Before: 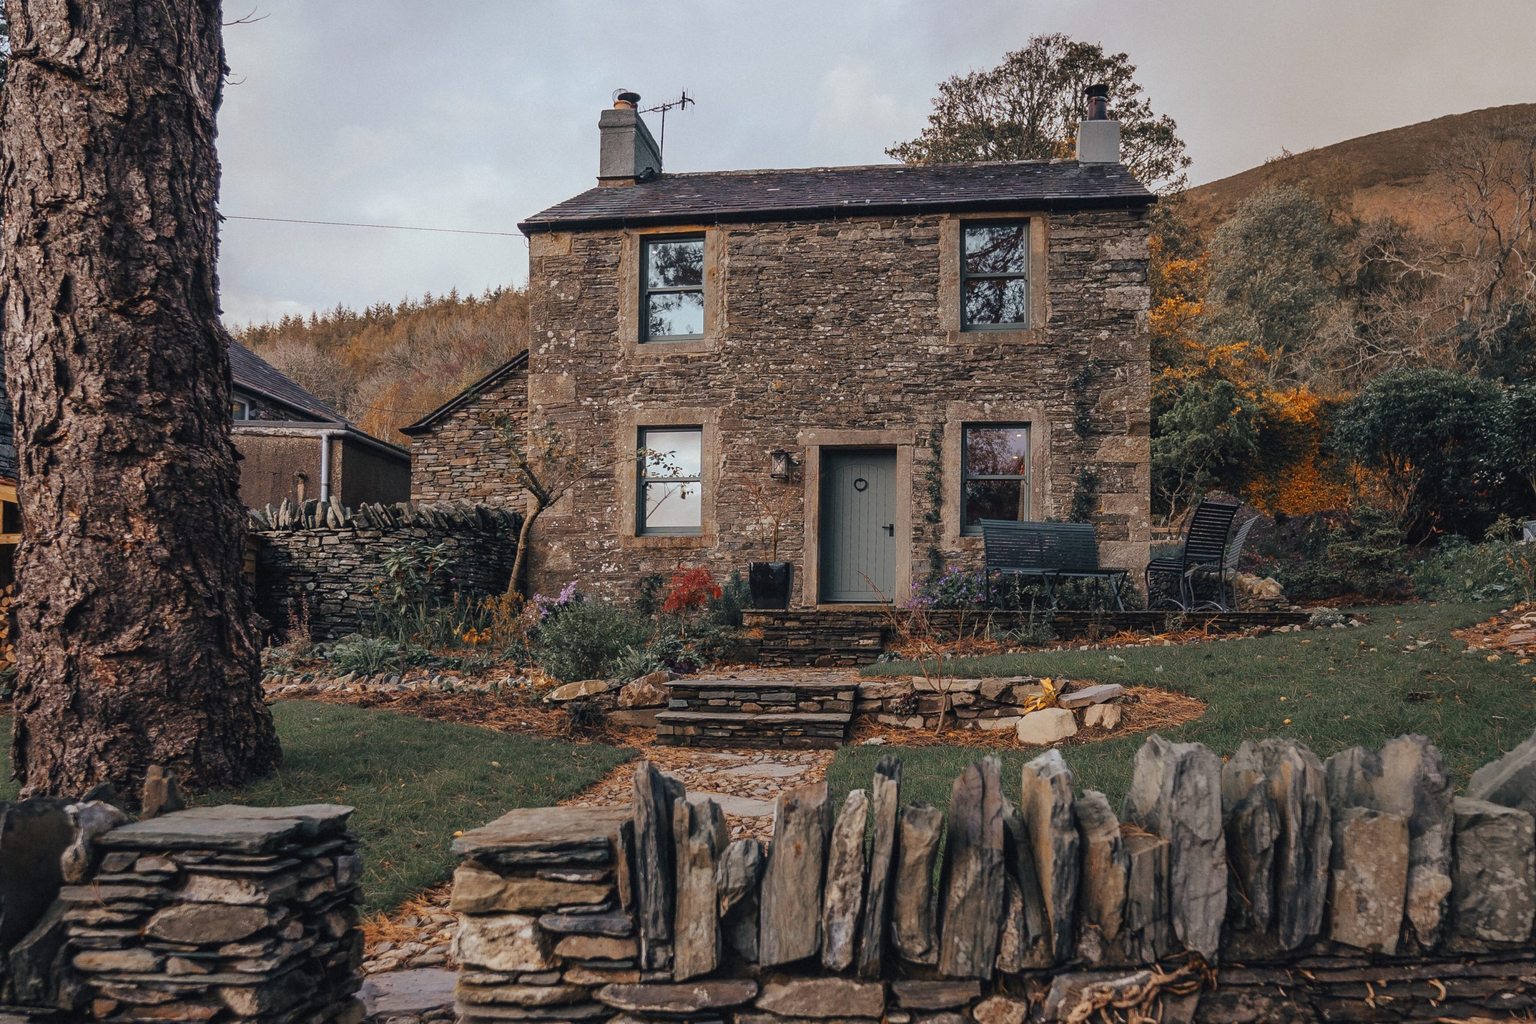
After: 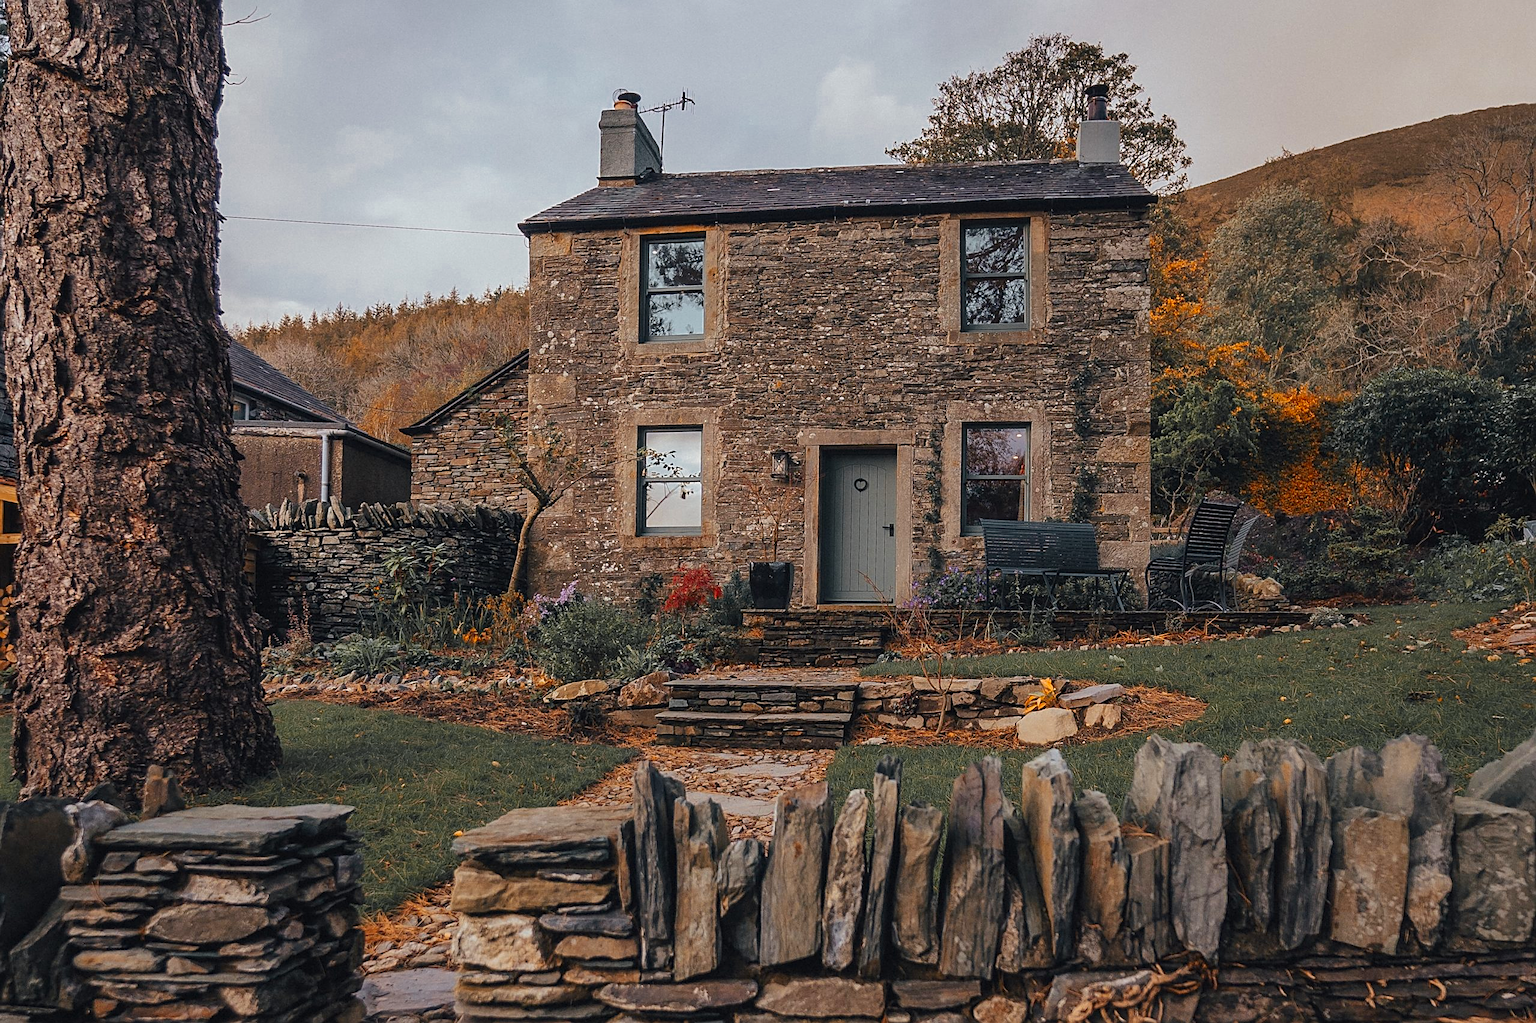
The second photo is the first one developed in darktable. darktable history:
sharpen: on, module defaults
color zones: curves: ch0 [(0, 0.499) (0.143, 0.5) (0.286, 0.5) (0.429, 0.476) (0.571, 0.284) (0.714, 0.243) (0.857, 0.449) (1, 0.499)]; ch1 [(0, 0.532) (0.143, 0.645) (0.286, 0.696) (0.429, 0.211) (0.571, 0.504) (0.714, 0.493) (0.857, 0.495) (1, 0.532)]; ch2 [(0, 0.5) (0.143, 0.5) (0.286, 0.427) (0.429, 0.324) (0.571, 0.5) (0.714, 0.5) (0.857, 0.5) (1, 0.5)]
